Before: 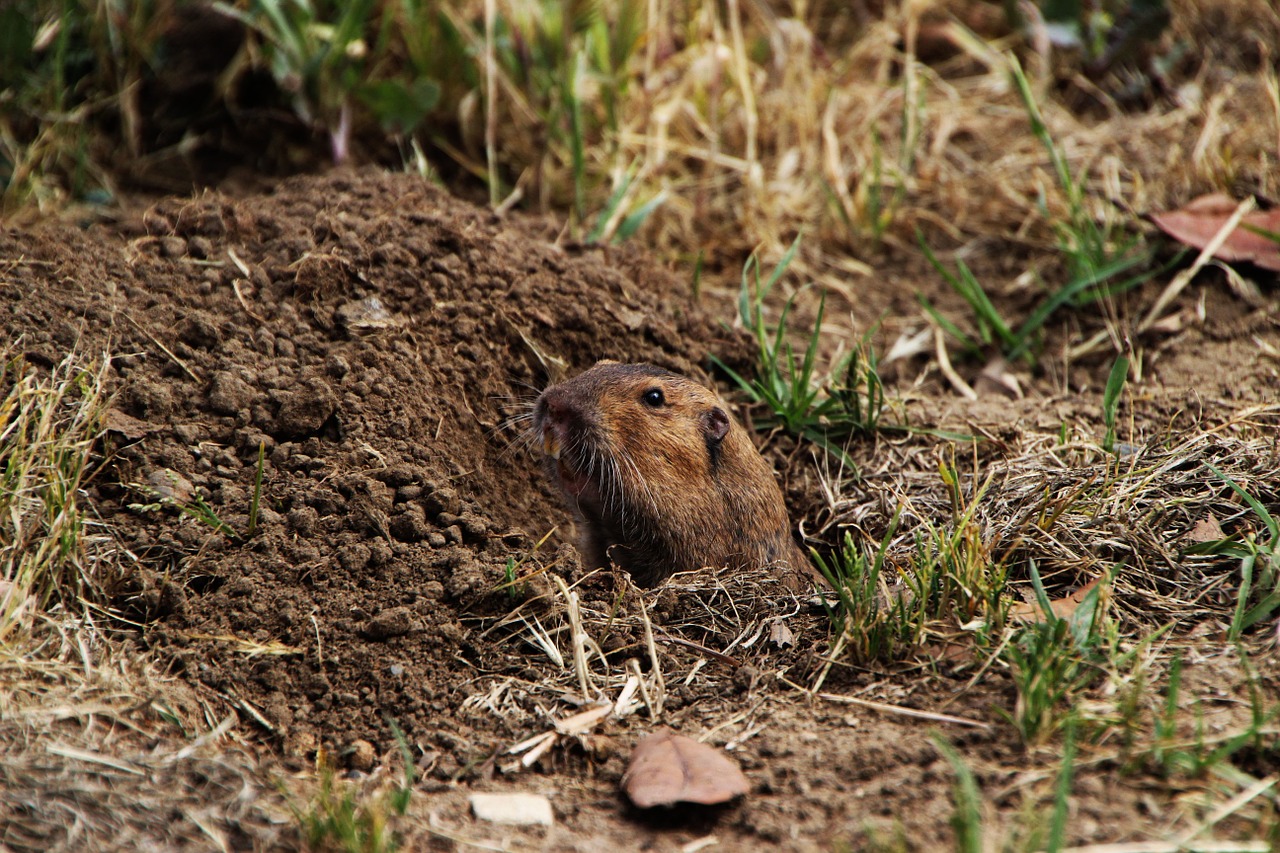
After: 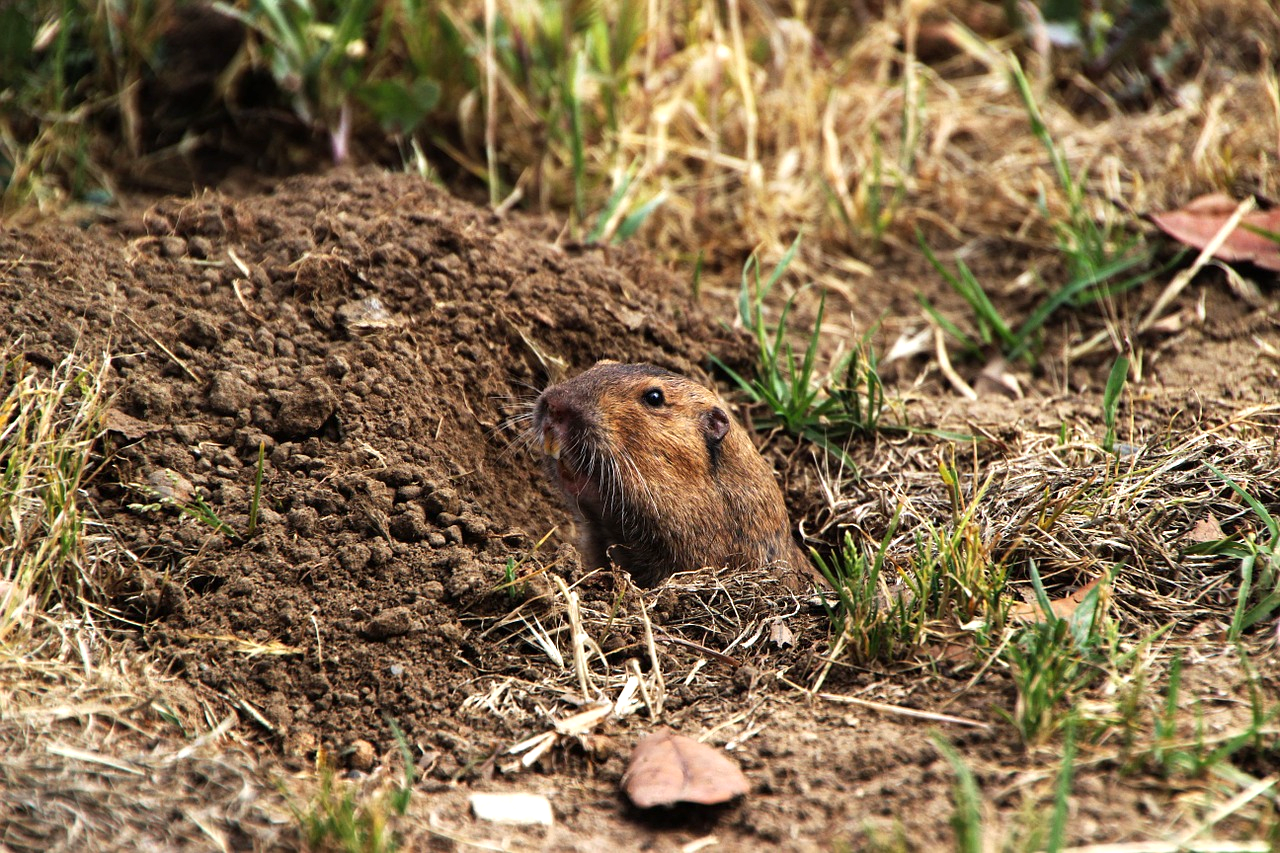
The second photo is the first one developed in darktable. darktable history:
exposure: exposure 0.602 EV, compensate highlight preservation false
